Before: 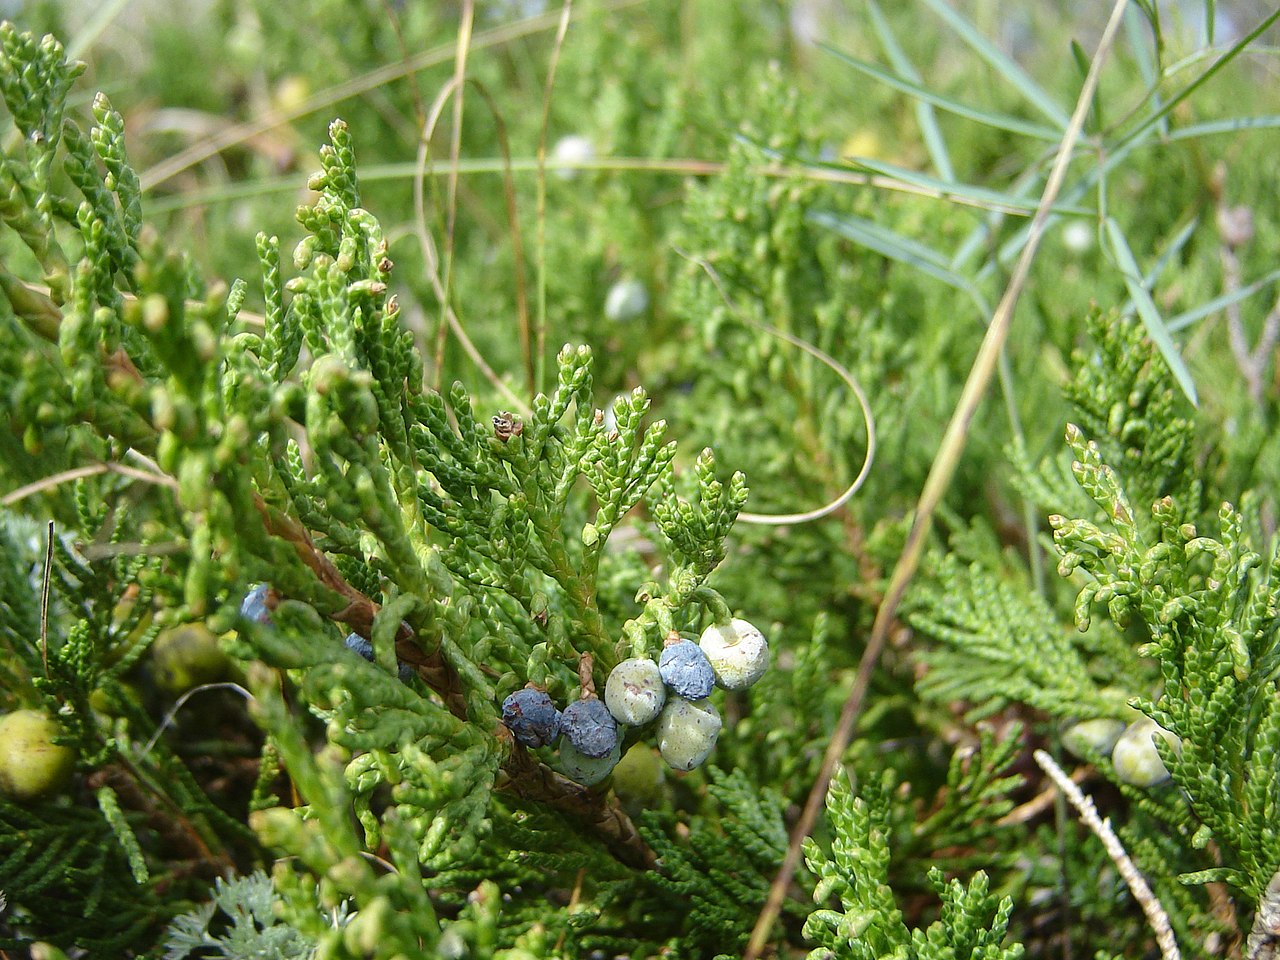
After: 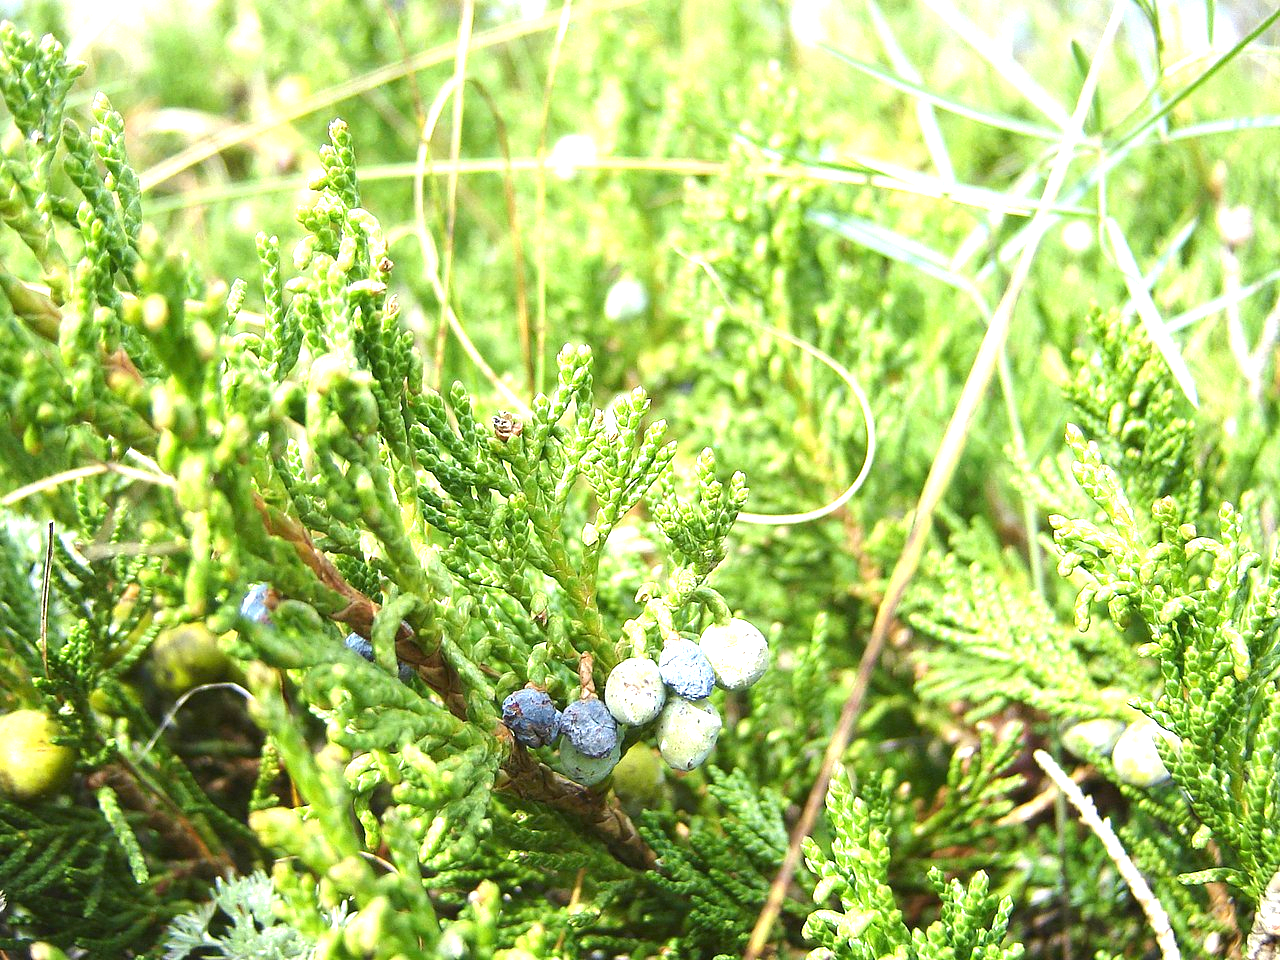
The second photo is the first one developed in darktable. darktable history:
exposure: black level correction 0, exposure 1.459 EV, compensate highlight preservation false
